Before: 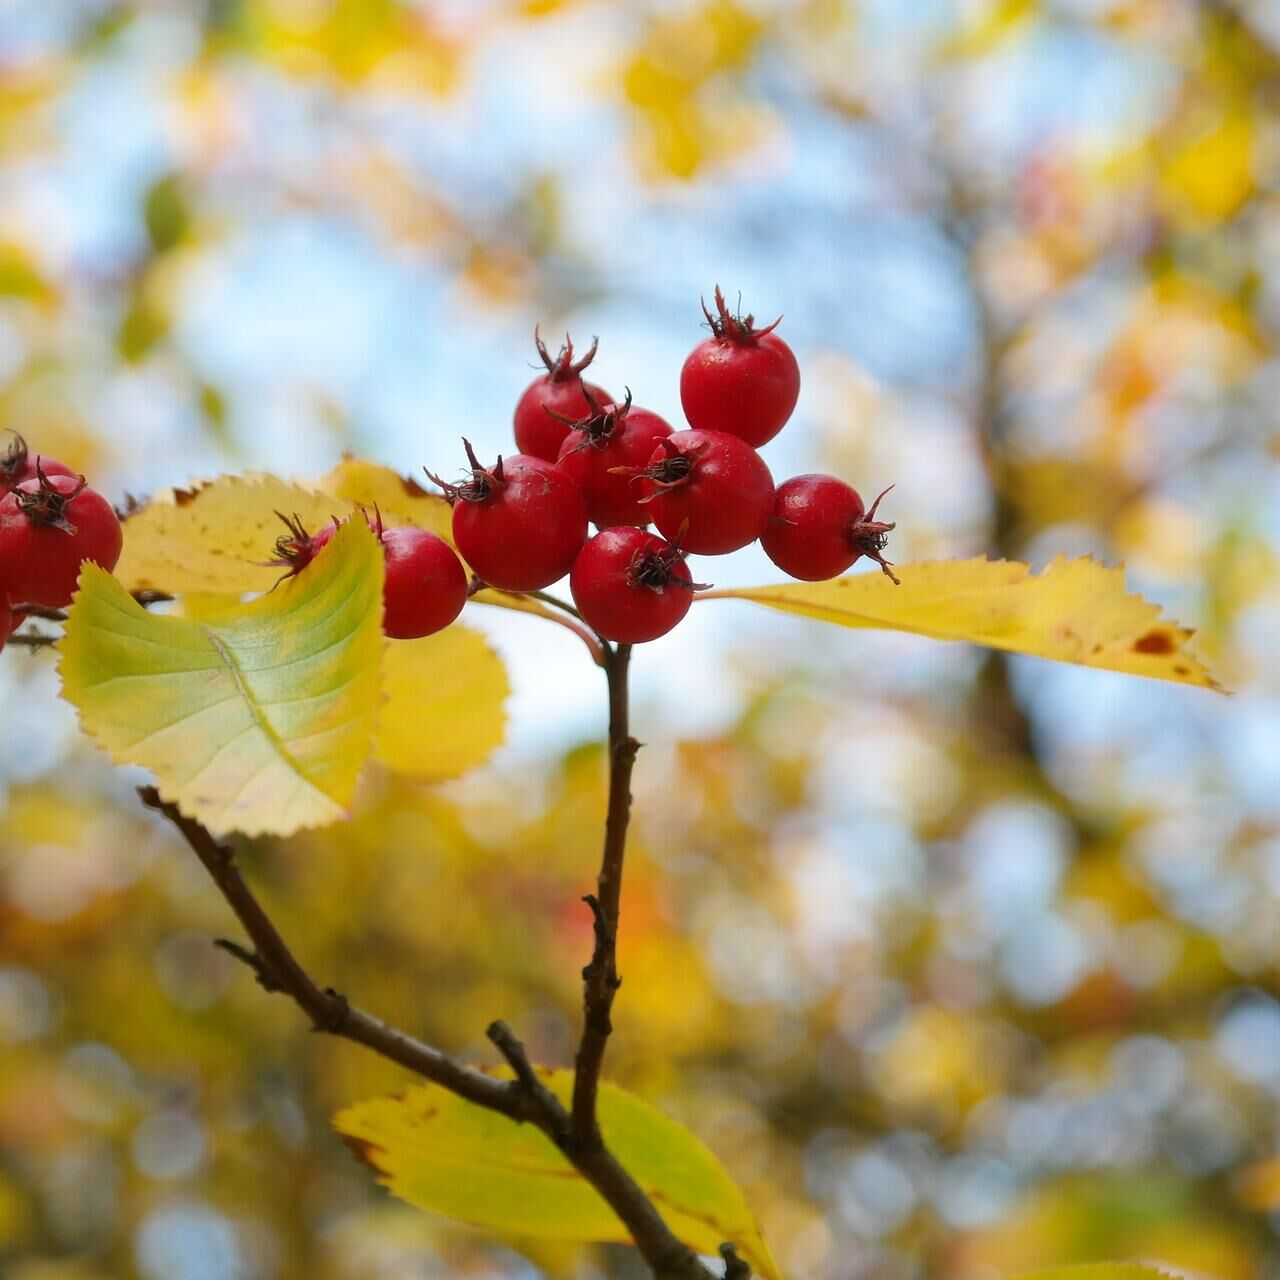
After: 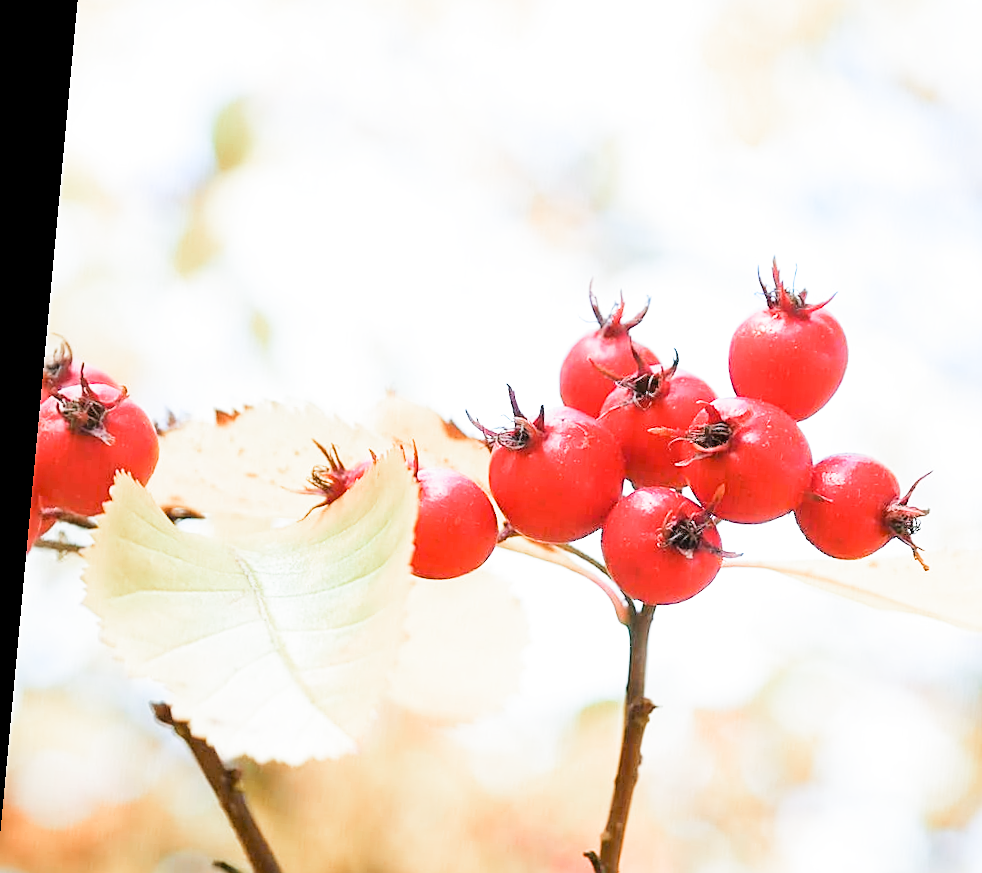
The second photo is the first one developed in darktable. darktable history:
sharpen: on, module defaults
crop and rotate: angle -5.31°, left 2.256%, top 6.799%, right 27.238%, bottom 30.465%
color zones: curves: ch2 [(0, 0.5) (0.143, 0.5) (0.286, 0.416) (0.429, 0.5) (0.571, 0.5) (0.714, 0.5) (0.857, 0.5) (1, 0.5)]
filmic rgb: black relative exposure -7.65 EV, white relative exposure 4.56 EV, threshold 3.04 EV, hardness 3.61, add noise in highlights 0, preserve chrominance luminance Y, color science v3 (2019), use custom middle-gray values true, contrast in highlights soft, enable highlight reconstruction true
color calibration: illuminant custom, x 0.368, y 0.373, temperature 4341.58 K
exposure: black level correction 0.001, exposure 2.522 EV, compensate highlight preservation false
